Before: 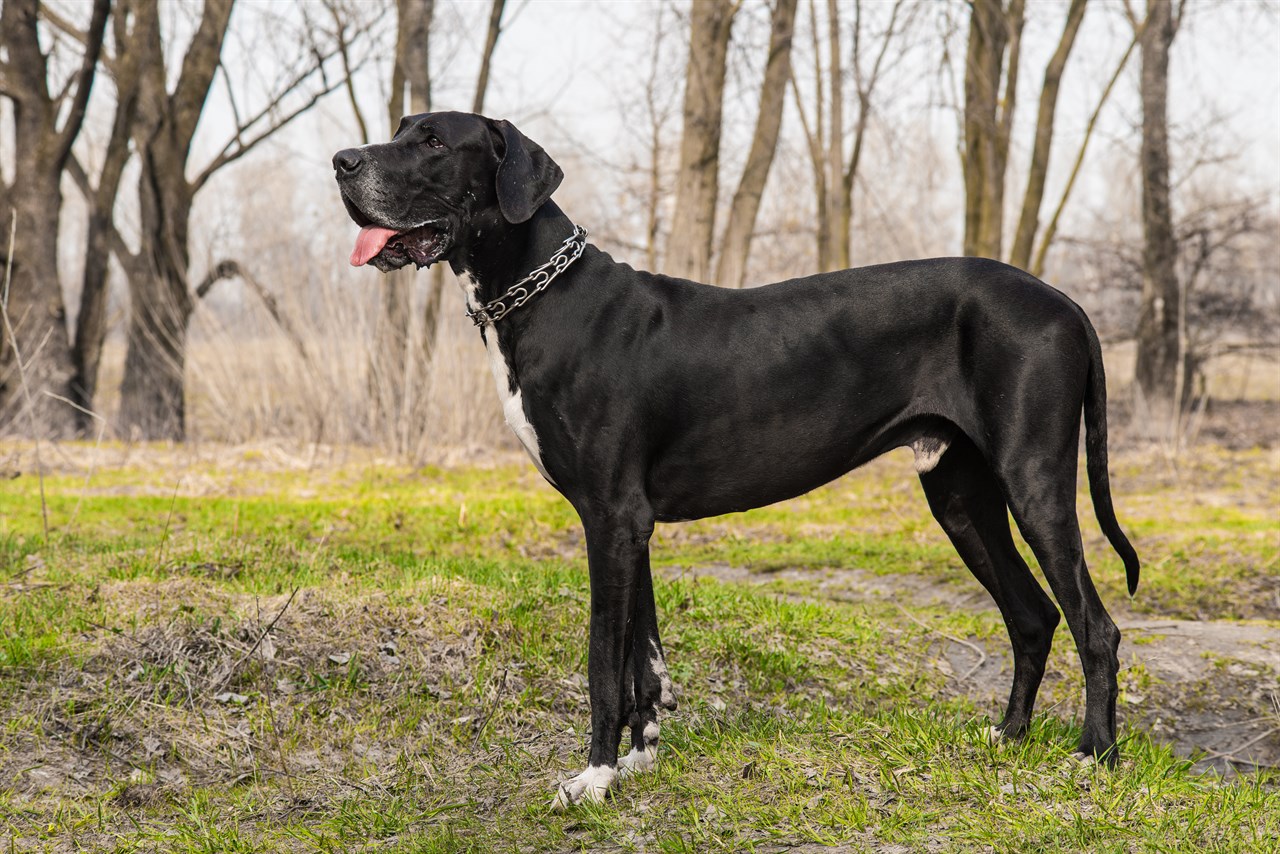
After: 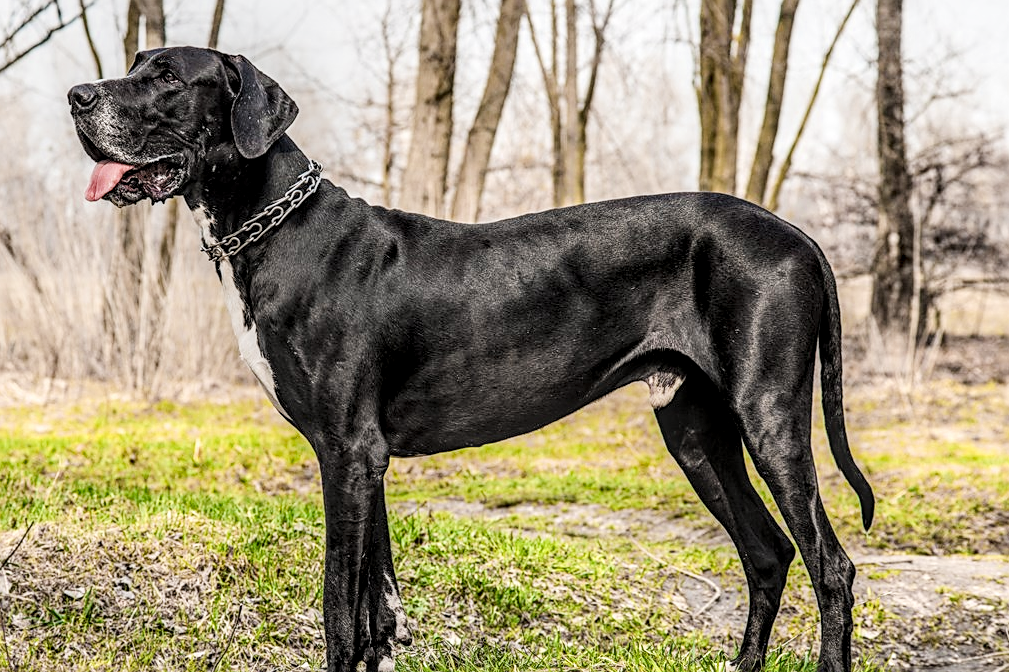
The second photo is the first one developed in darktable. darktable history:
tone equalizer: edges refinement/feathering 500, mask exposure compensation -1.57 EV, preserve details no
color zones: mix -61.33%
exposure: black level correction -0.006, exposure 1 EV, compensate highlight preservation false
local contrast: highlights 14%, shadows 37%, detail 184%, midtone range 0.473
filmic rgb: black relative exposure -7.65 EV, white relative exposure 4.56 EV, hardness 3.61, contrast 1.112
crop and rotate: left 20.748%, top 7.819%, right 0.416%, bottom 13.42%
shadows and highlights: shadows 75.34, highlights -25.16, soften with gaussian
sharpen: on, module defaults
